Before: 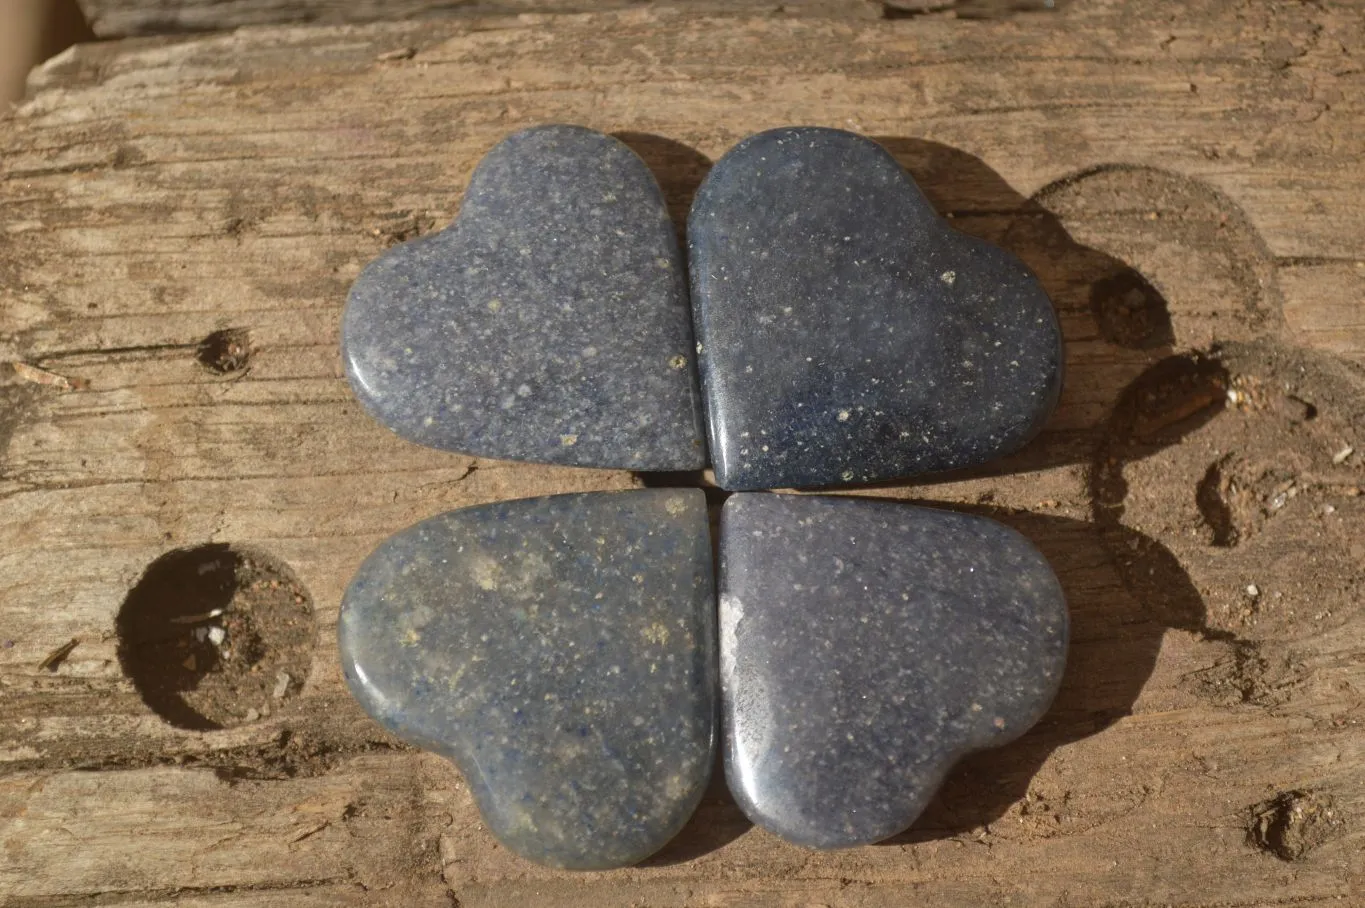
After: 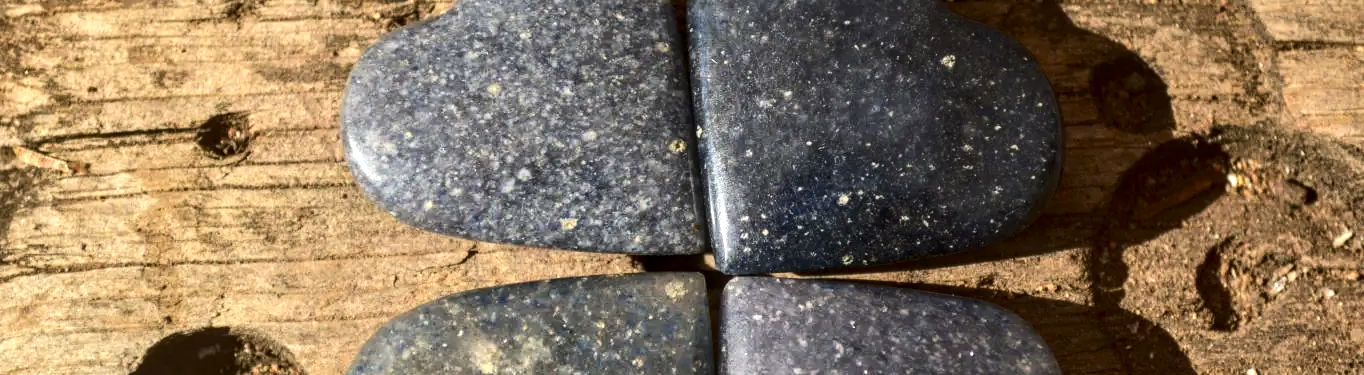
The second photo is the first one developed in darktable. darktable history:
contrast brightness saturation: contrast 0.173, saturation 0.304
tone equalizer: -8 EV -0.72 EV, -7 EV -0.721 EV, -6 EV -0.59 EV, -5 EV -0.419 EV, -3 EV 0.401 EV, -2 EV 0.6 EV, -1 EV 0.687 EV, +0 EV 0.746 EV, edges refinement/feathering 500, mask exposure compensation -1.57 EV, preserve details no
local contrast: detail 130%
crop and rotate: top 24.002%, bottom 34.694%
